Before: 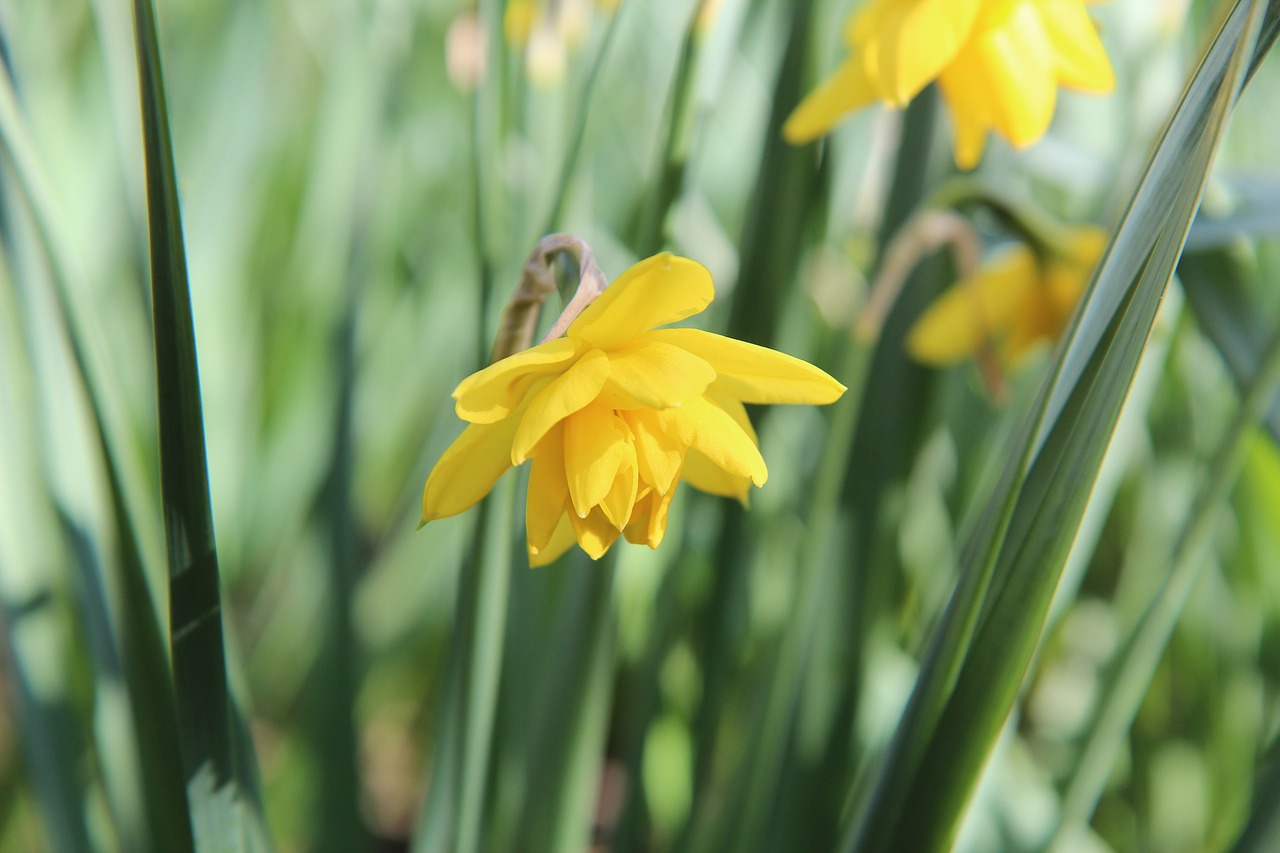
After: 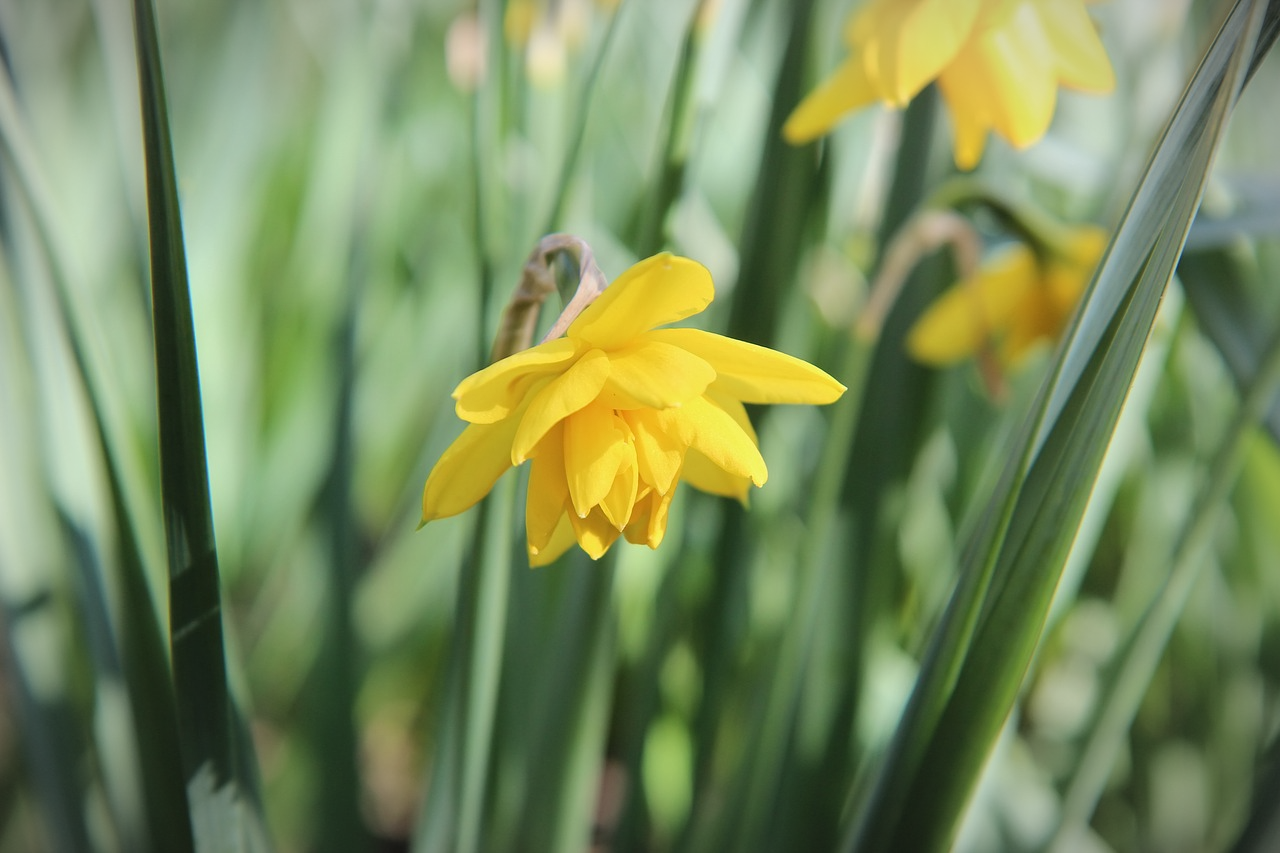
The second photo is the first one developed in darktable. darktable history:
vignetting: fall-off radius 59.95%, automatic ratio true
contrast equalizer: octaves 7, y [[0.5 ×4, 0.525, 0.667], [0.5 ×6], [0.5 ×6], [0 ×4, 0.042, 0], [0, 0, 0.004, 0.1, 0.191, 0.131]], mix 0.14
